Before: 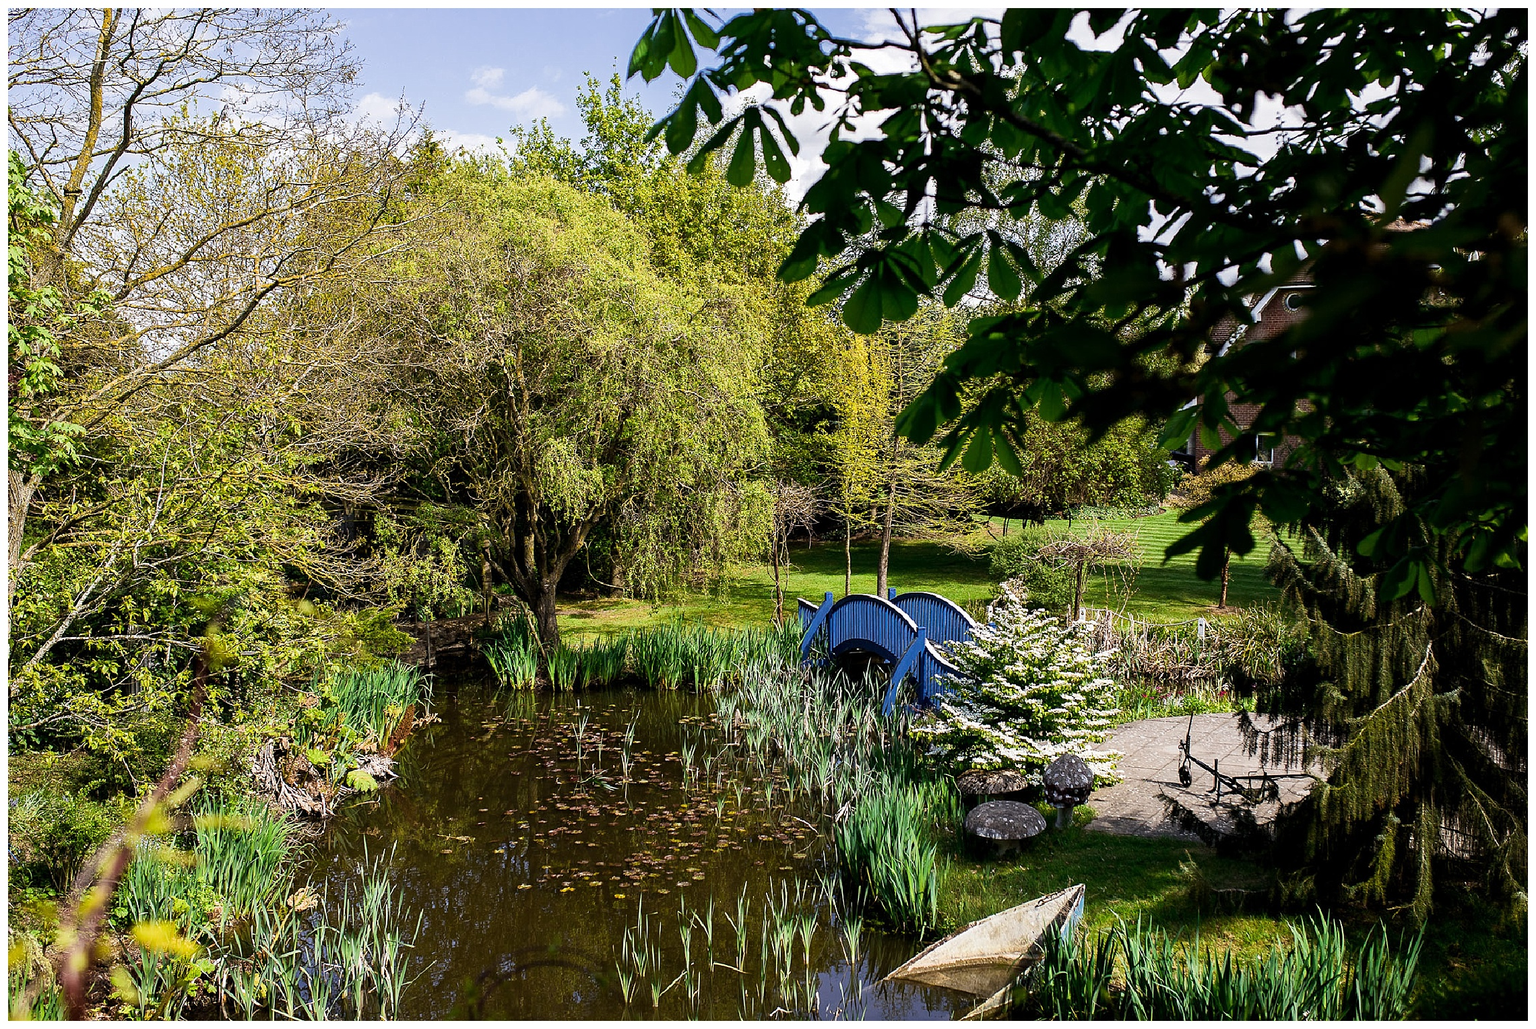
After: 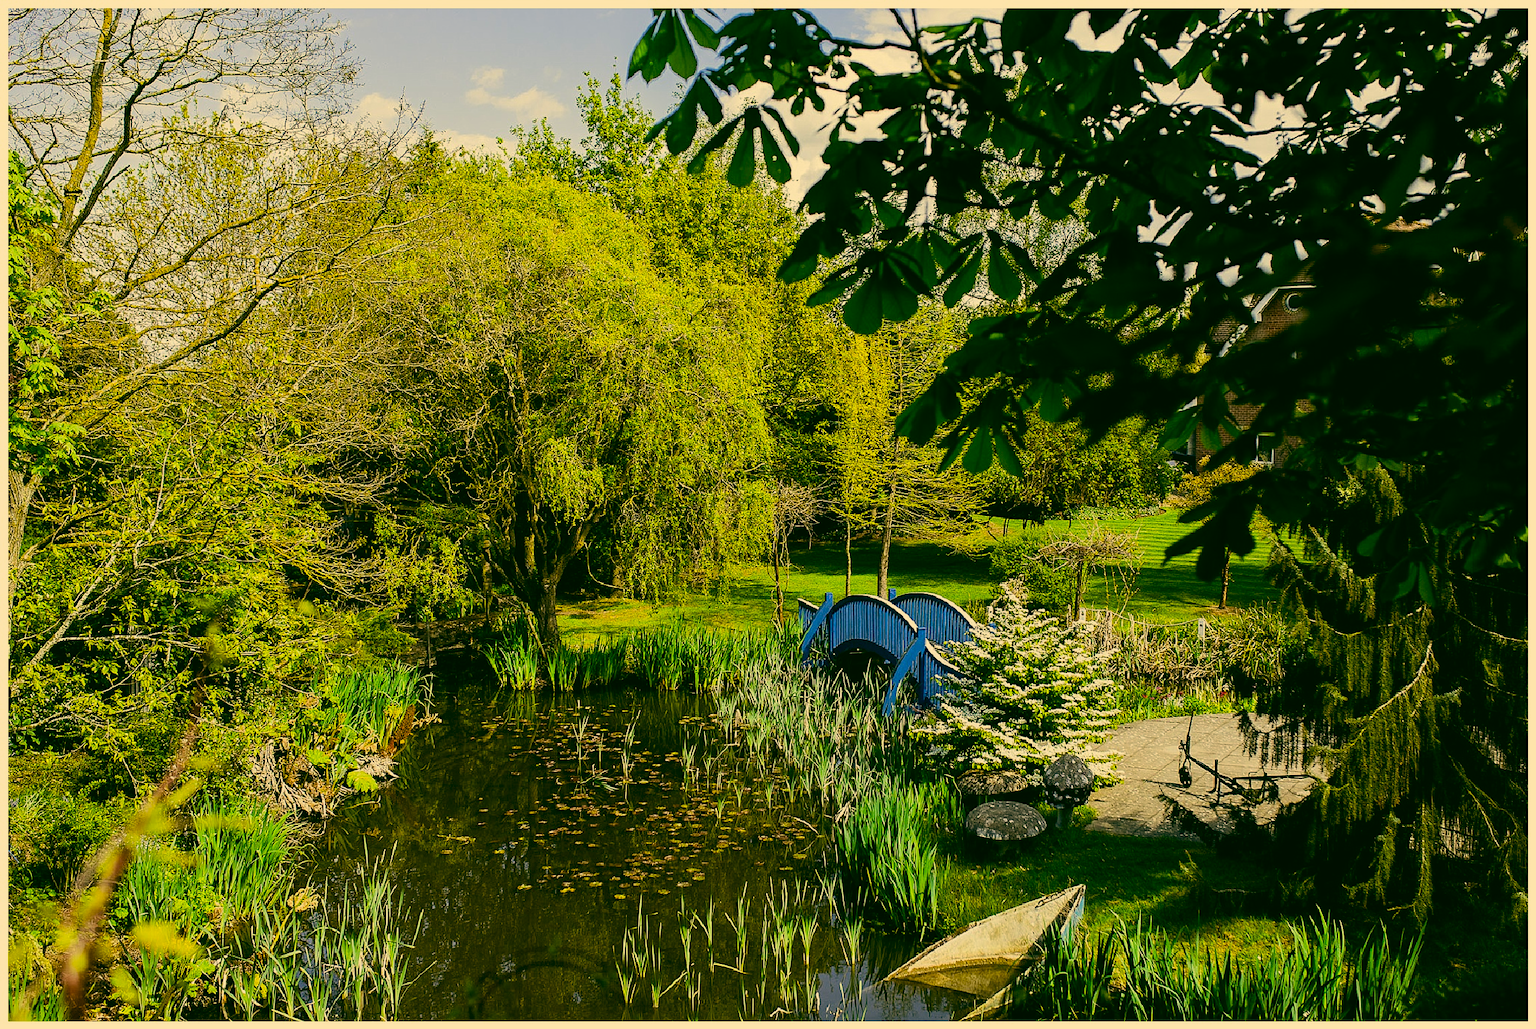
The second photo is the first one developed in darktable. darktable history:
color correction: highlights a* 5.71, highlights b* 33.69, shadows a* -25.95, shadows b* 3.71
exposure: exposure -0.34 EV, compensate highlight preservation false
color balance rgb: shadows lift › chroma 9.682%, shadows lift › hue 44.15°, linear chroma grading › global chroma 15.584%, perceptual saturation grading › global saturation 0.673%, perceptual brilliance grading › mid-tones 9.049%, perceptual brilliance grading › shadows 14.714%, global vibrance 20%
